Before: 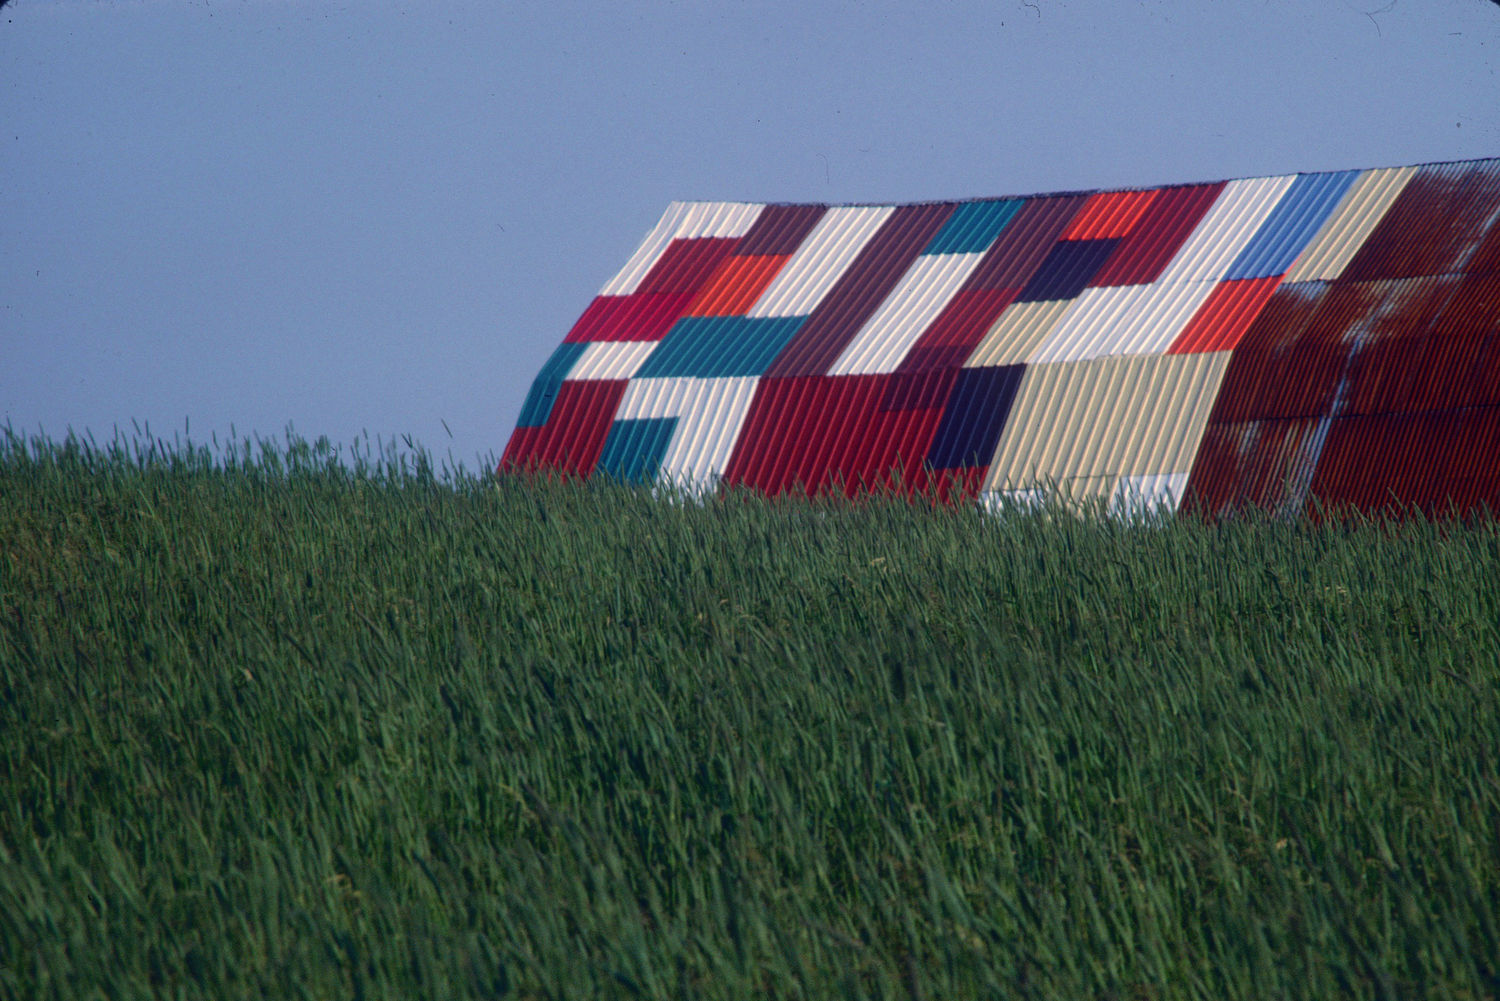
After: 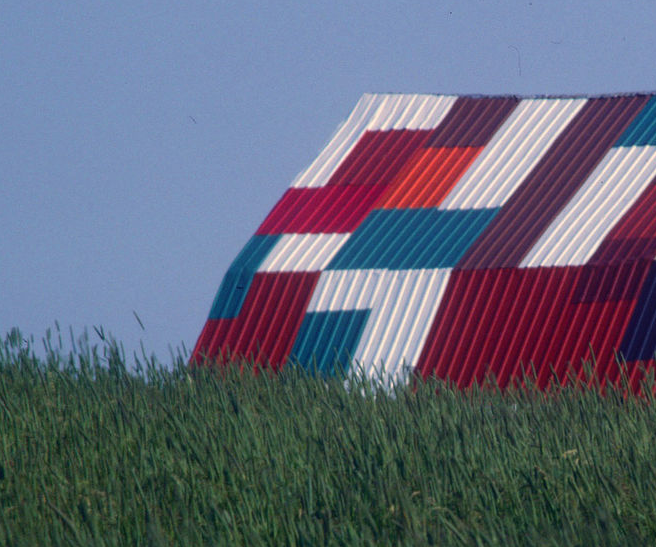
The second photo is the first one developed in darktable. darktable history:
crop: left 20.563%, top 10.884%, right 35.67%, bottom 34.373%
